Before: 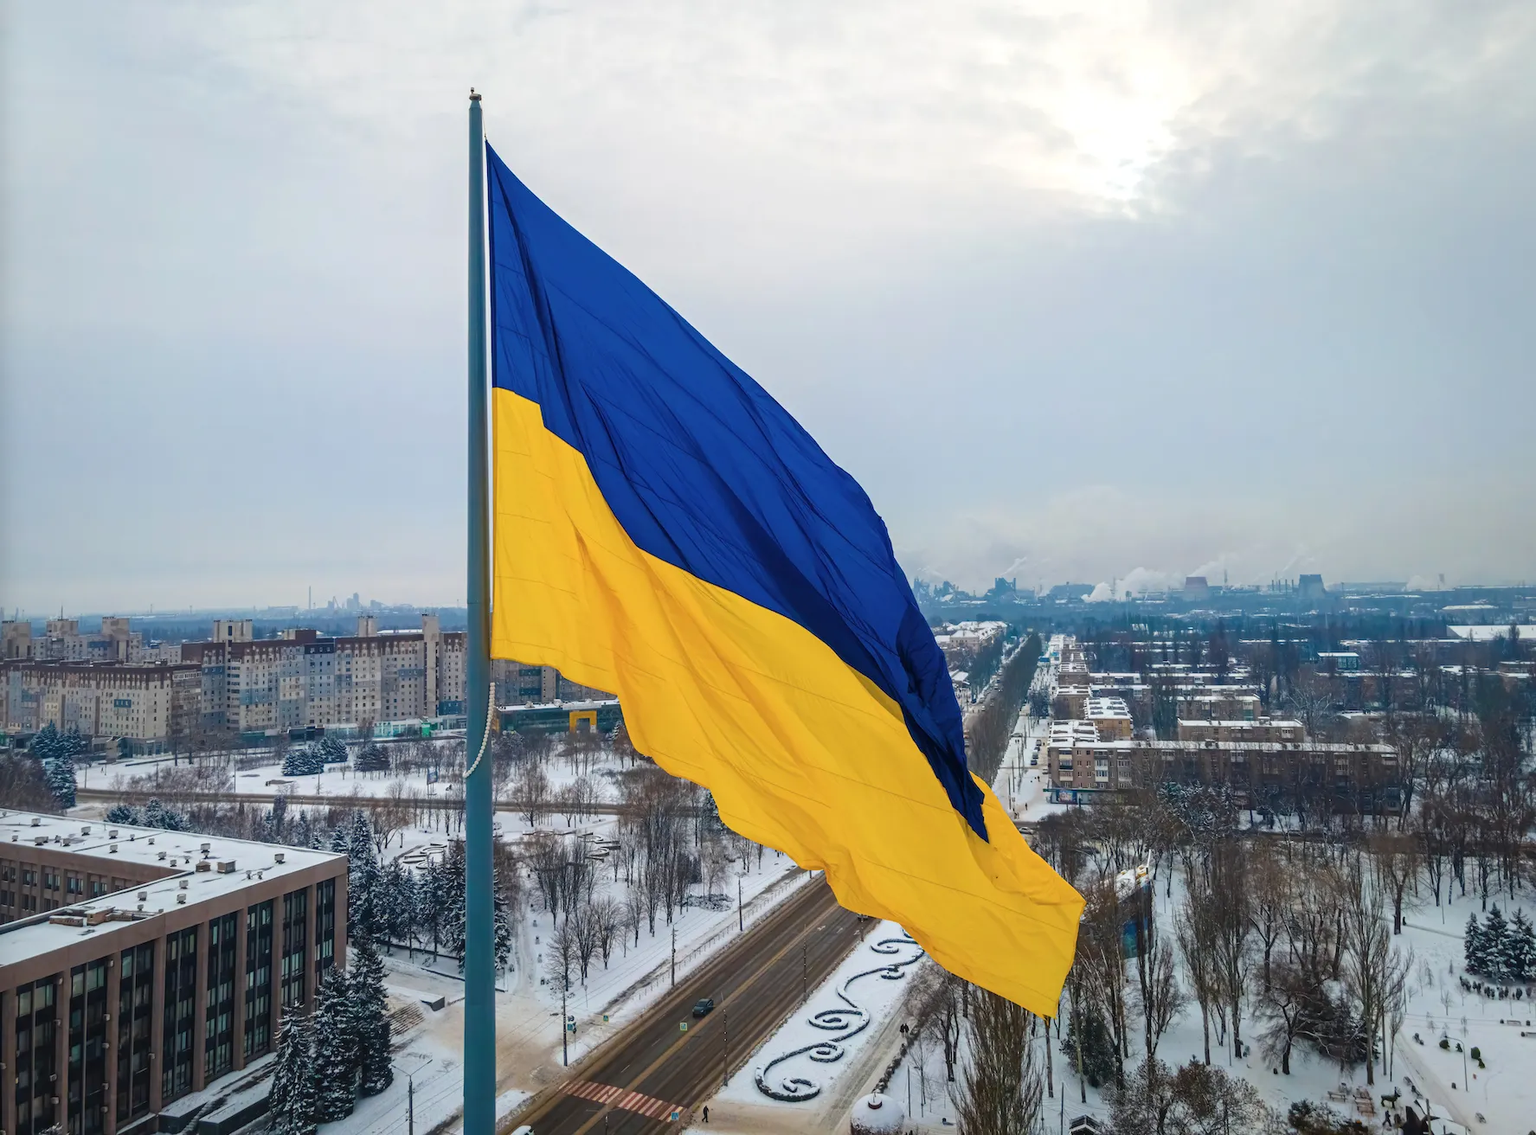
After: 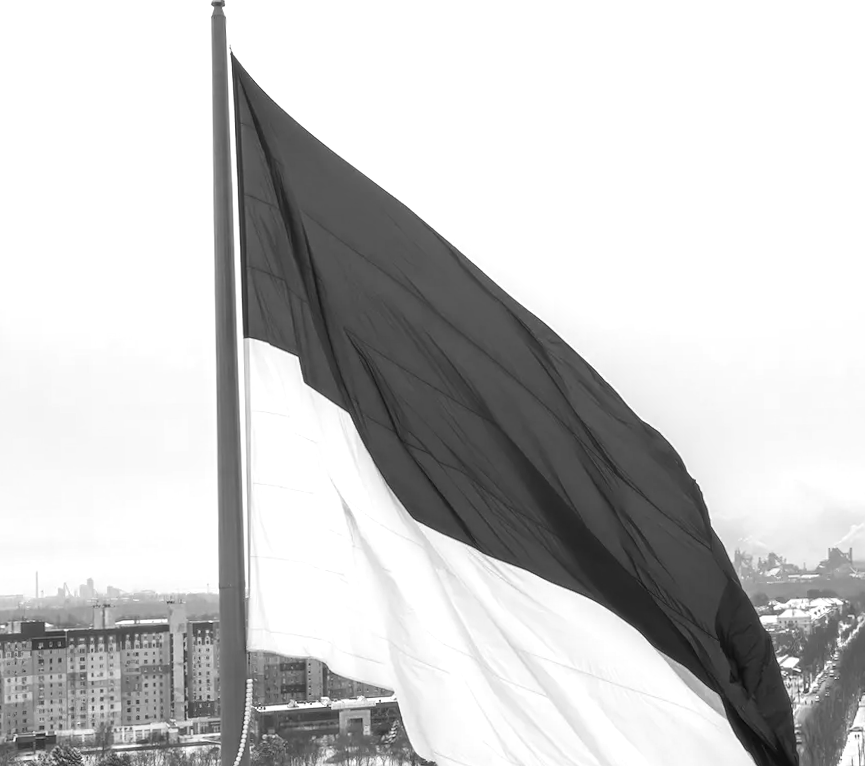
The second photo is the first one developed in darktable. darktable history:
contrast brightness saturation: contrast 0.08, saturation 0.2
monochrome: a 30.25, b 92.03
crop: left 17.835%, top 7.675%, right 32.881%, bottom 32.213%
sharpen: amount 0.2
soften: size 10%, saturation 50%, brightness 0.2 EV, mix 10%
tone equalizer: -8 EV -1.84 EV, -7 EV -1.16 EV, -6 EV -1.62 EV, smoothing diameter 25%, edges refinement/feathering 10, preserve details guided filter
exposure: exposure 1 EV, compensate highlight preservation false
rotate and perspective: rotation -1°, crop left 0.011, crop right 0.989, crop top 0.025, crop bottom 0.975
